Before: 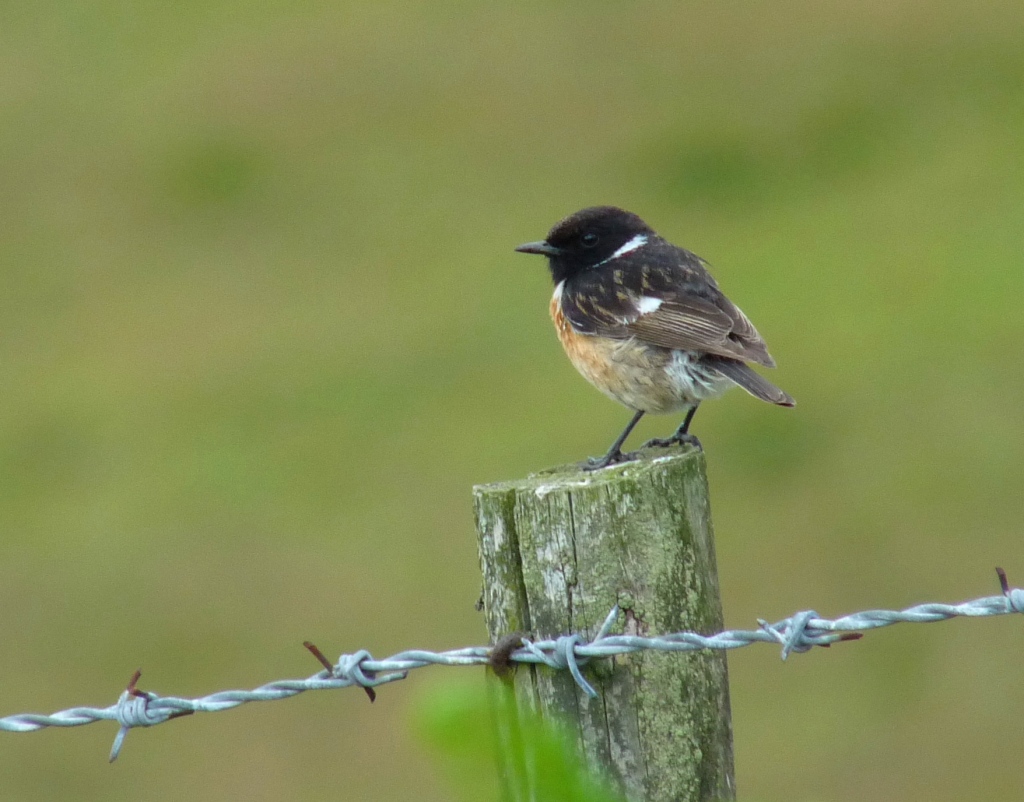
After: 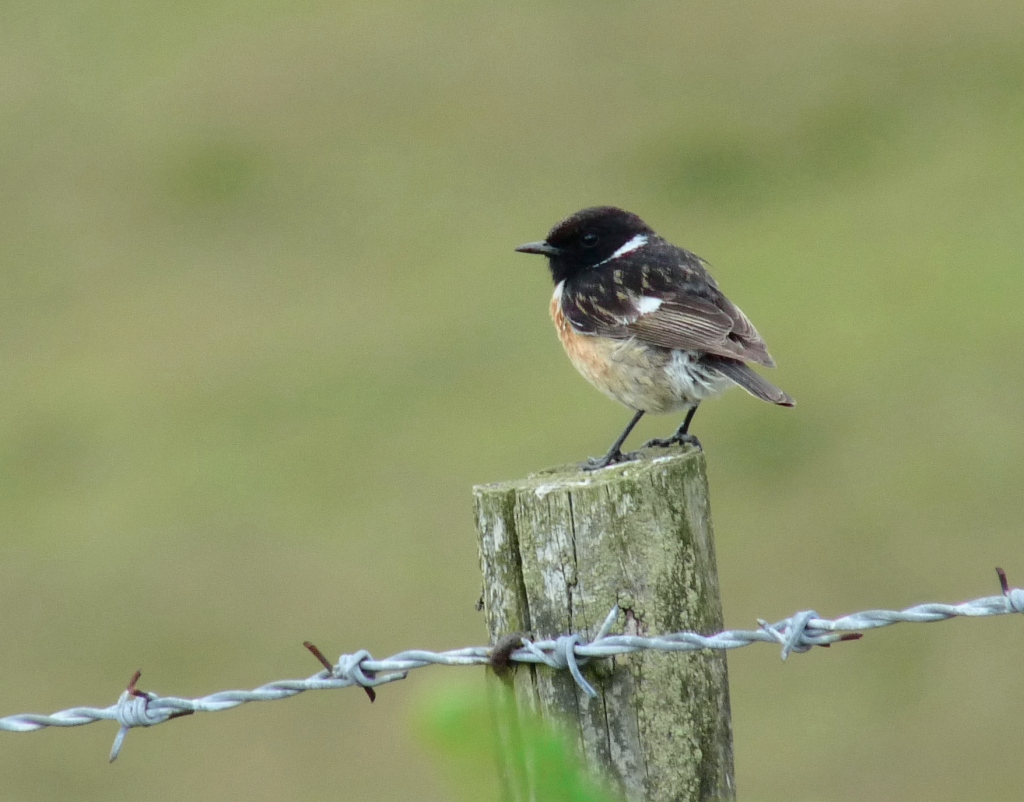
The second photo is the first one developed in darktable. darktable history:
tone curve: curves: ch0 [(0, 0) (0.105, 0.068) (0.181, 0.14) (0.28, 0.259) (0.384, 0.404) (0.485, 0.531) (0.638, 0.681) (0.87, 0.883) (1, 0.977)]; ch1 [(0, 0) (0.161, 0.092) (0.35, 0.33) (0.379, 0.401) (0.456, 0.469) (0.501, 0.499) (0.516, 0.524) (0.562, 0.569) (0.635, 0.646) (1, 1)]; ch2 [(0, 0) (0.371, 0.362) (0.437, 0.437) (0.5, 0.5) (0.53, 0.524) (0.56, 0.561) (0.622, 0.606) (1, 1)], color space Lab, independent channels, preserve colors none
color zones: curves: ch1 [(0.113, 0.438) (0.75, 0.5)]; ch2 [(0.12, 0.526) (0.75, 0.5)]
